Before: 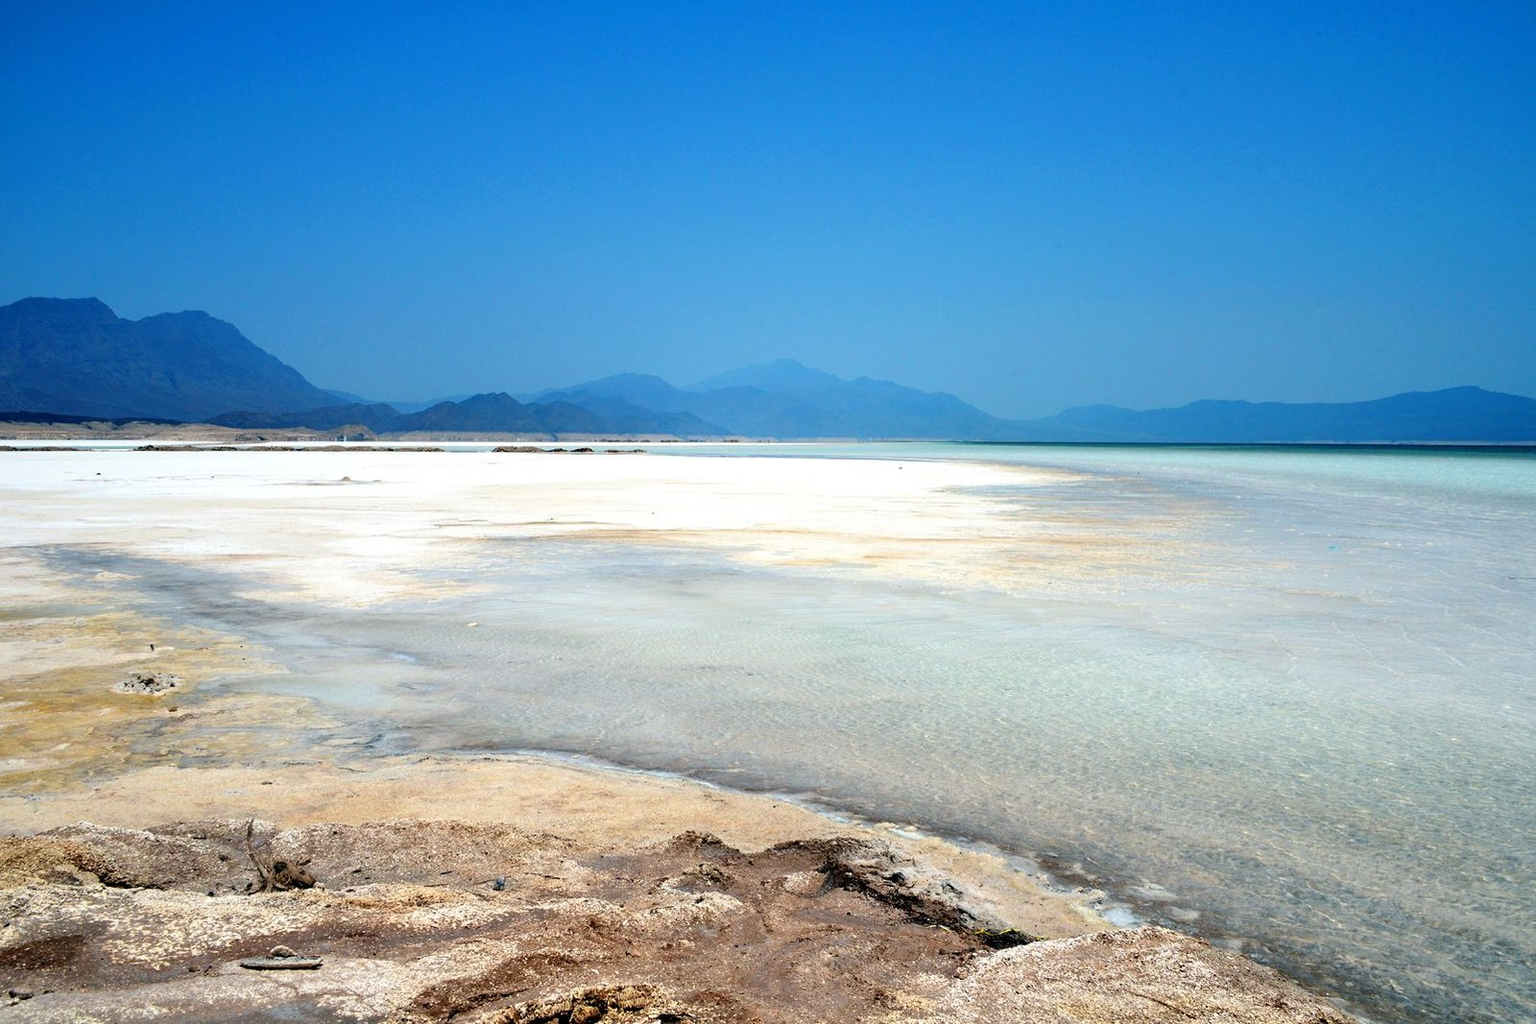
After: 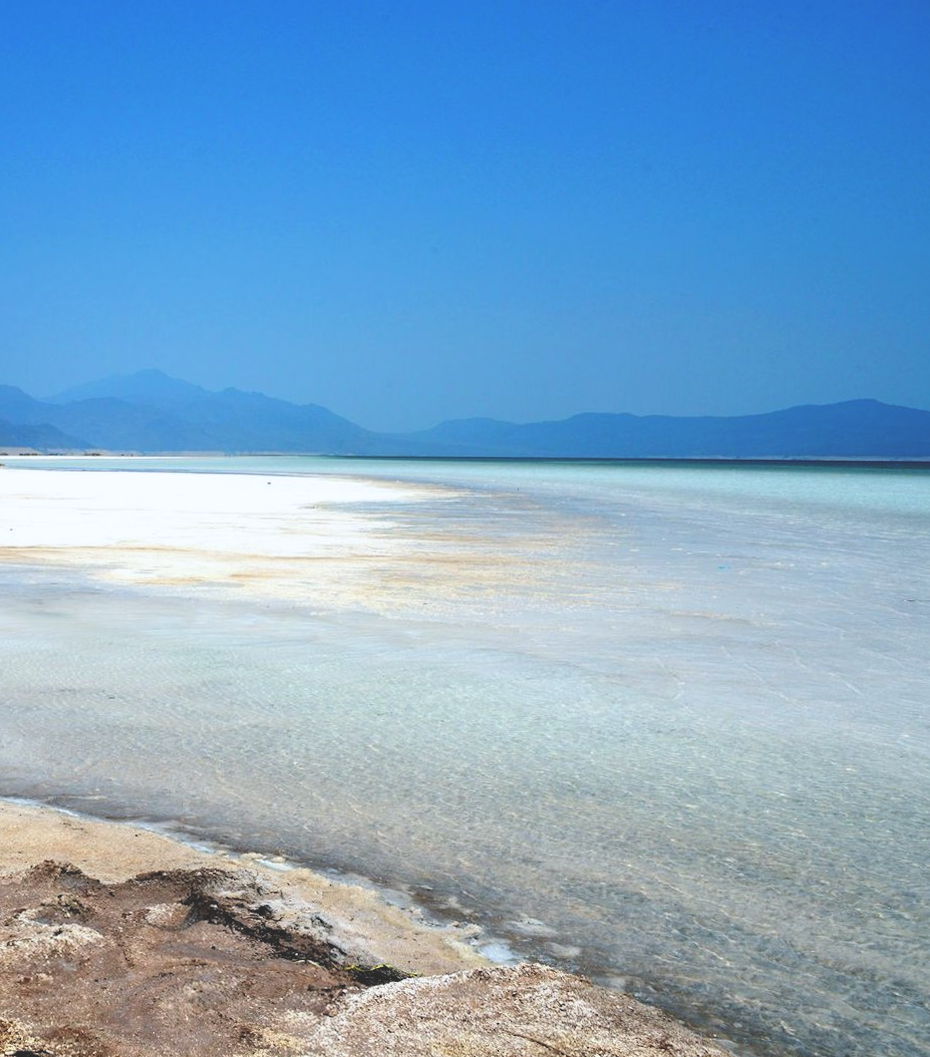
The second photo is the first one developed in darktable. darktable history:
exposure: black level correction -0.023, exposure -0.039 EV, compensate highlight preservation false
crop: left 41.402%
rotate and perspective: rotation 0.192°, lens shift (horizontal) -0.015, crop left 0.005, crop right 0.996, crop top 0.006, crop bottom 0.99
white balance: red 0.976, blue 1.04
